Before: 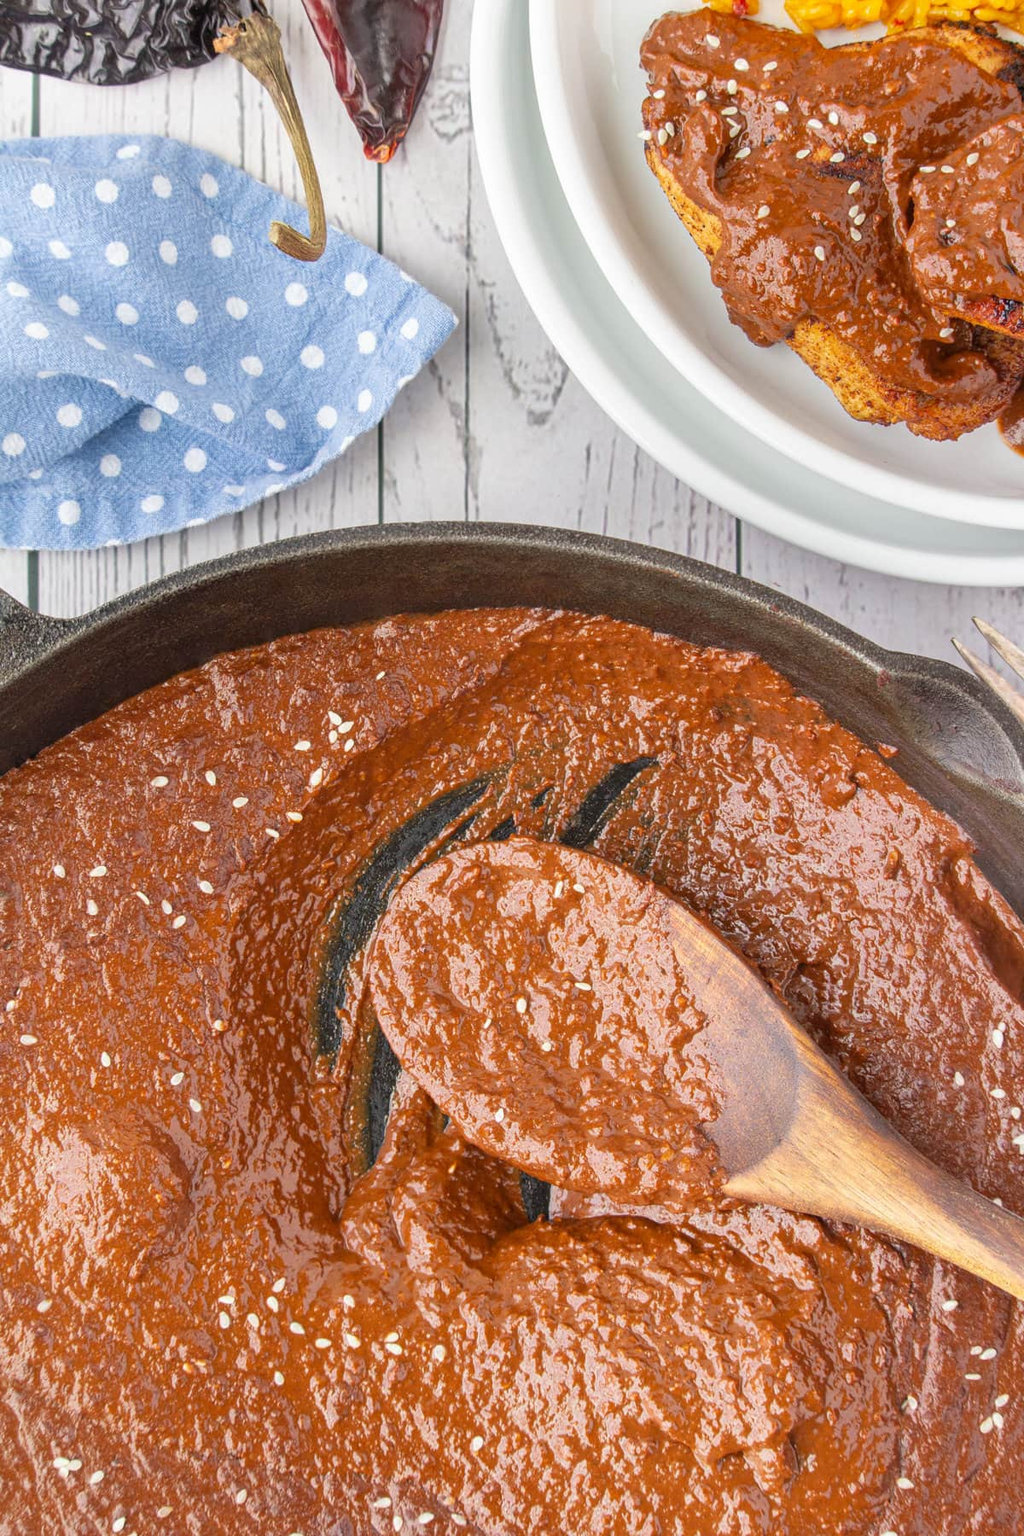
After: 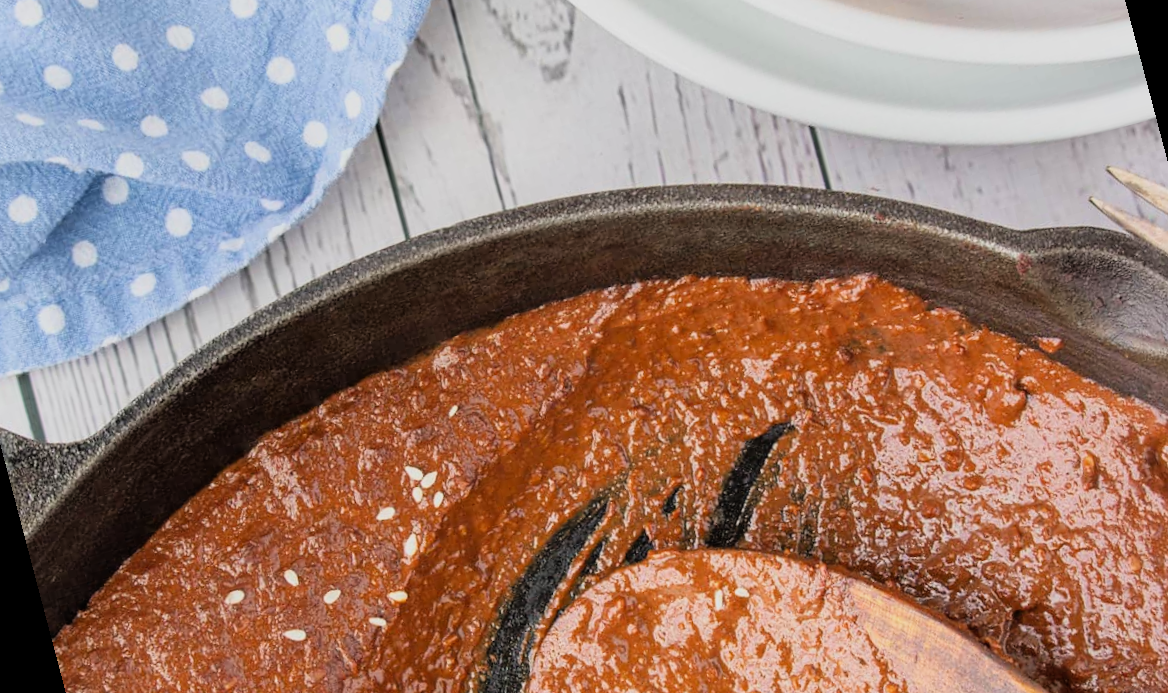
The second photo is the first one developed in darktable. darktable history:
crop: left 1.509%, top 3.452%, right 7.696%, bottom 28.452%
filmic rgb: black relative exposure -11.88 EV, white relative exposure 5.43 EV, threshold 3 EV, hardness 4.49, latitude 50%, contrast 1.14, color science v5 (2021), contrast in shadows safe, contrast in highlights safe, enable highlight reconstruction true
rotate and perspective: rotation -14.8°, crop left 0.1, crop right 0.903, crop top 0.25, crop bottom 0.748
